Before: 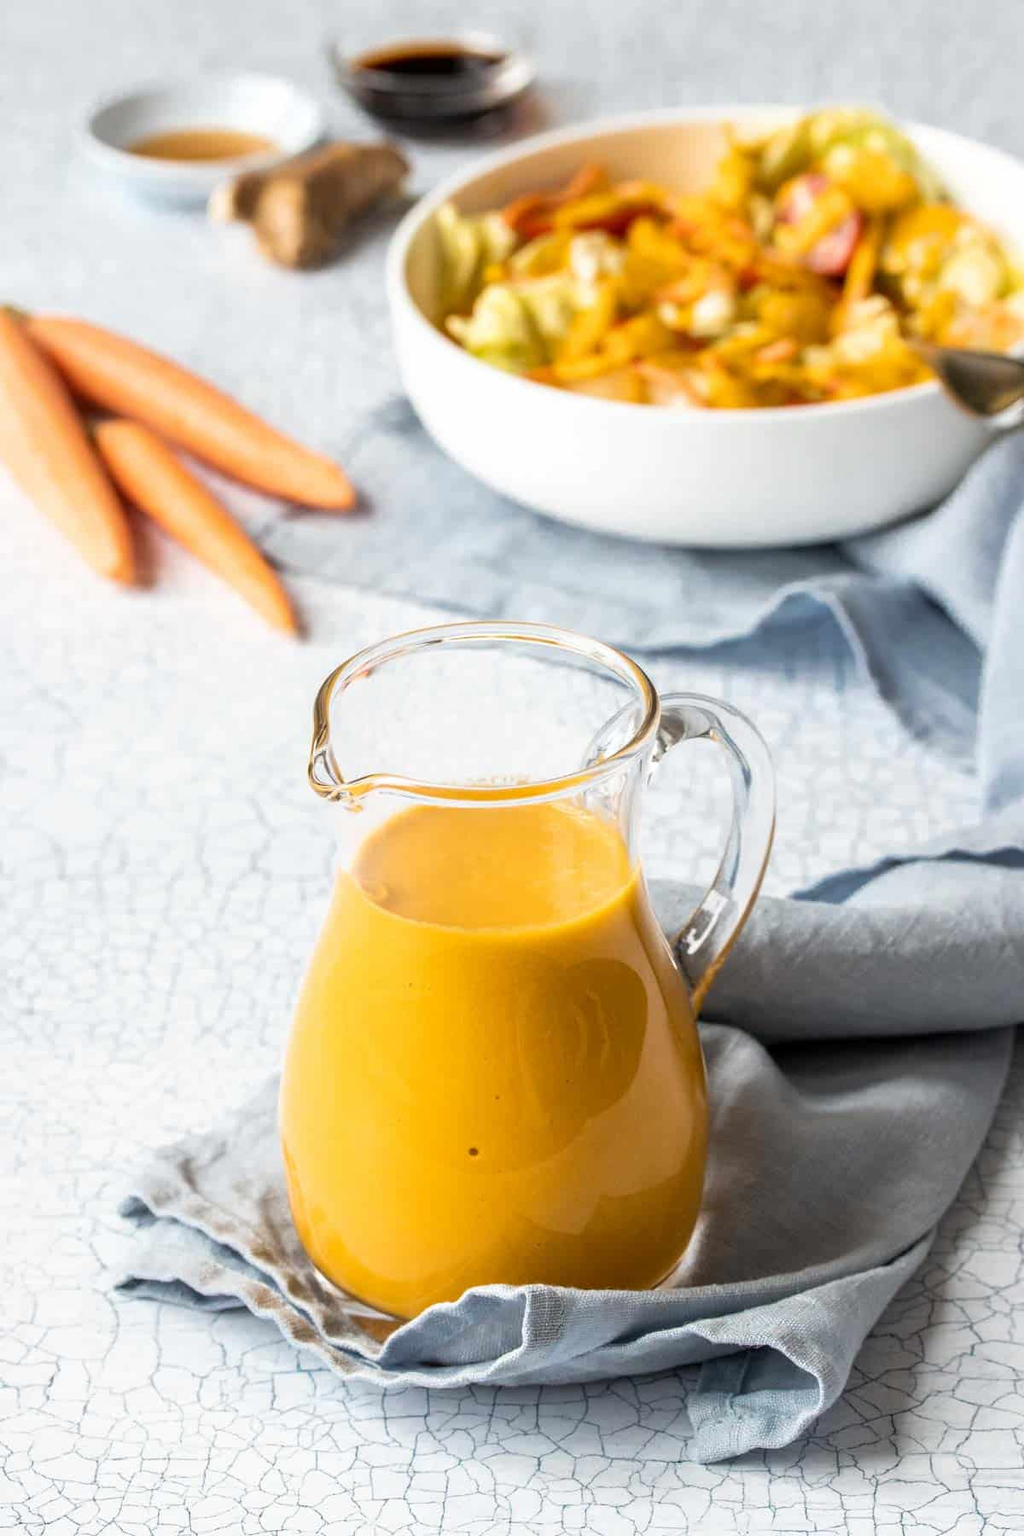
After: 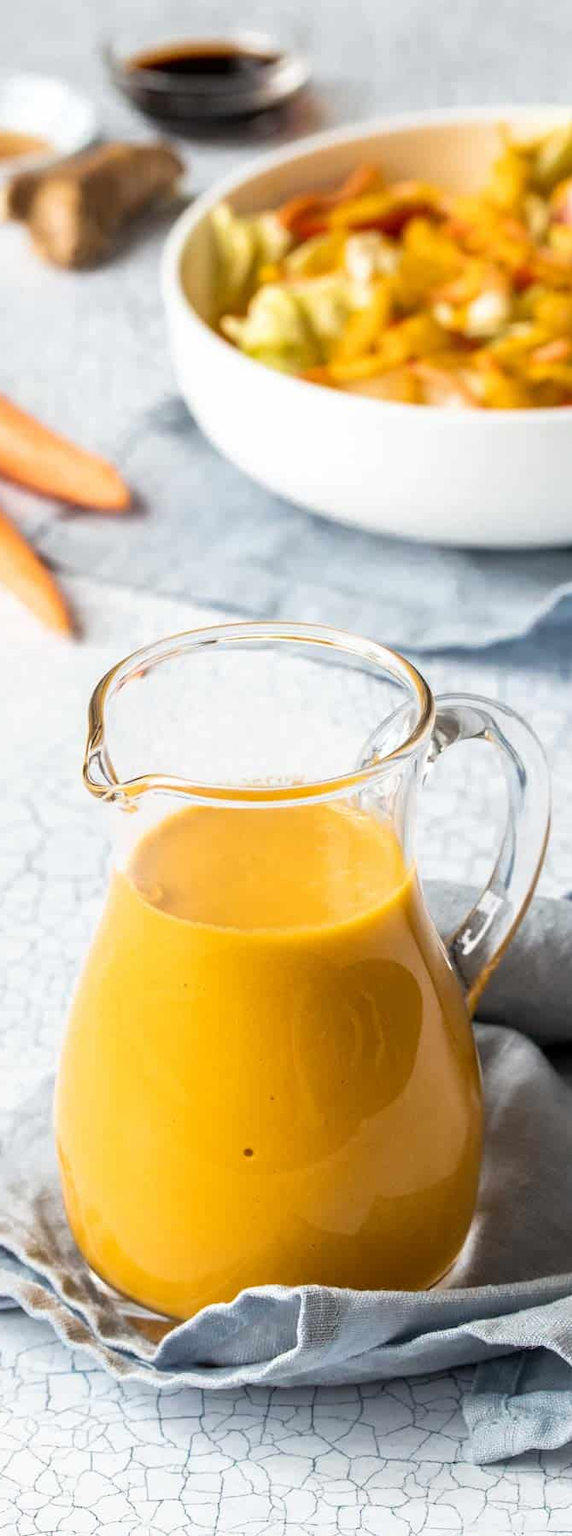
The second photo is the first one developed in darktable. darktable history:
crop: left 22.026%, right 22.133%, bottom 0.009%
